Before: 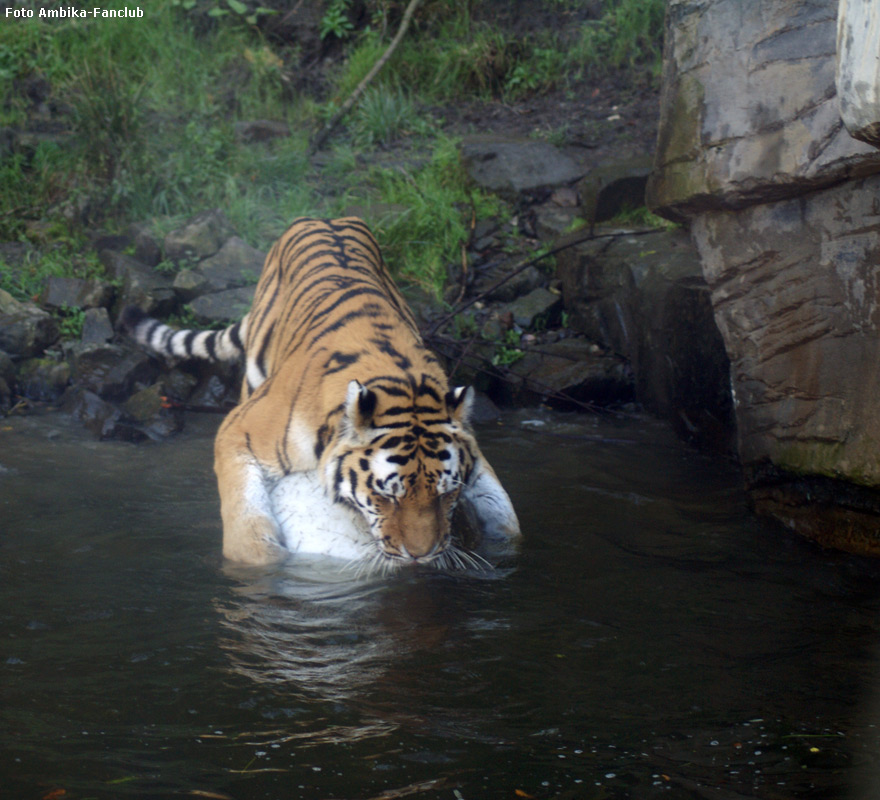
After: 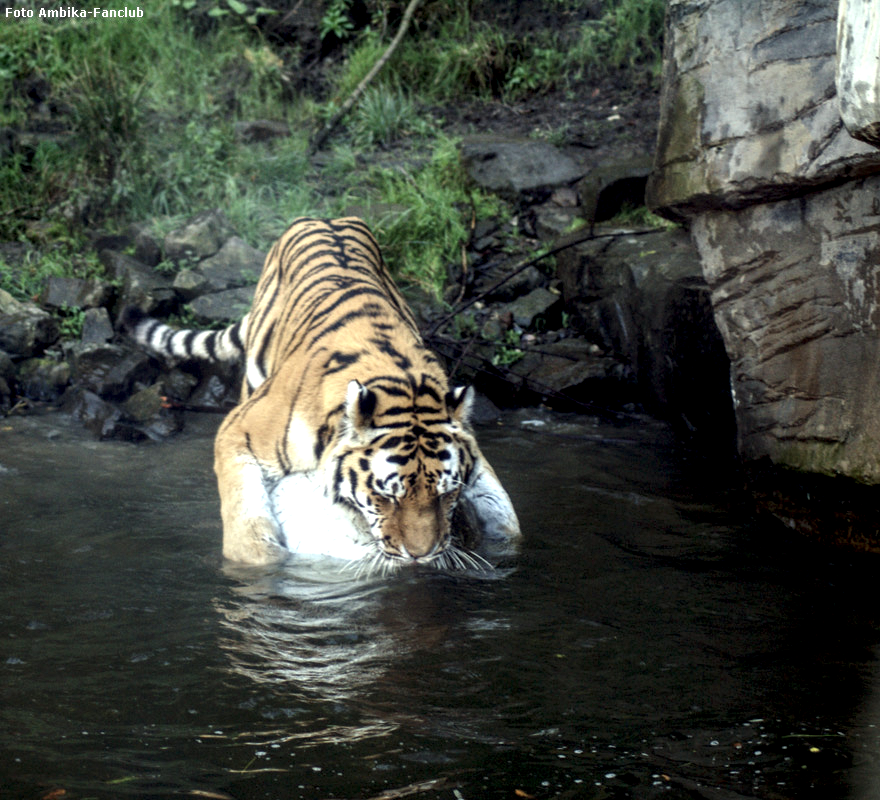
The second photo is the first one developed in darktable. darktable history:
color correction: highlights a* -4.79, highlights b* 5.05, saturation 0.966
local contrast: detail 203%
exposure: compensate highlight preservation false
